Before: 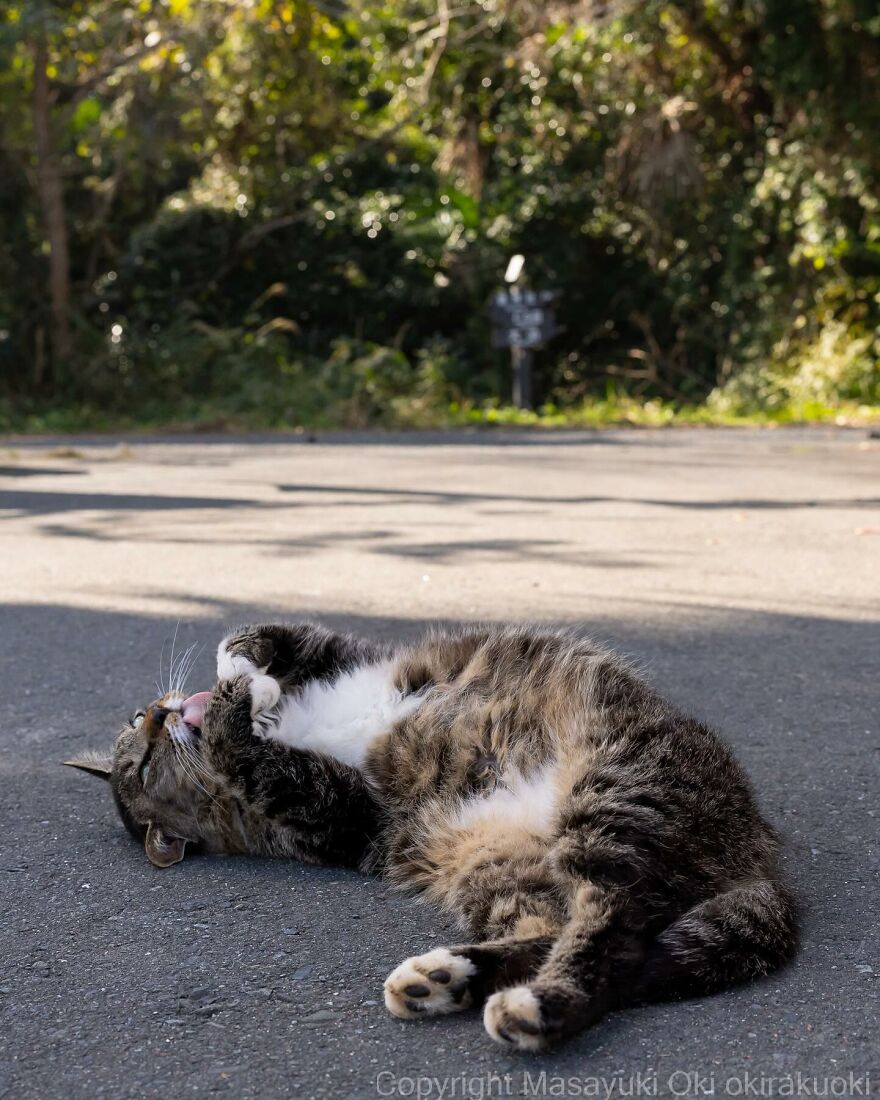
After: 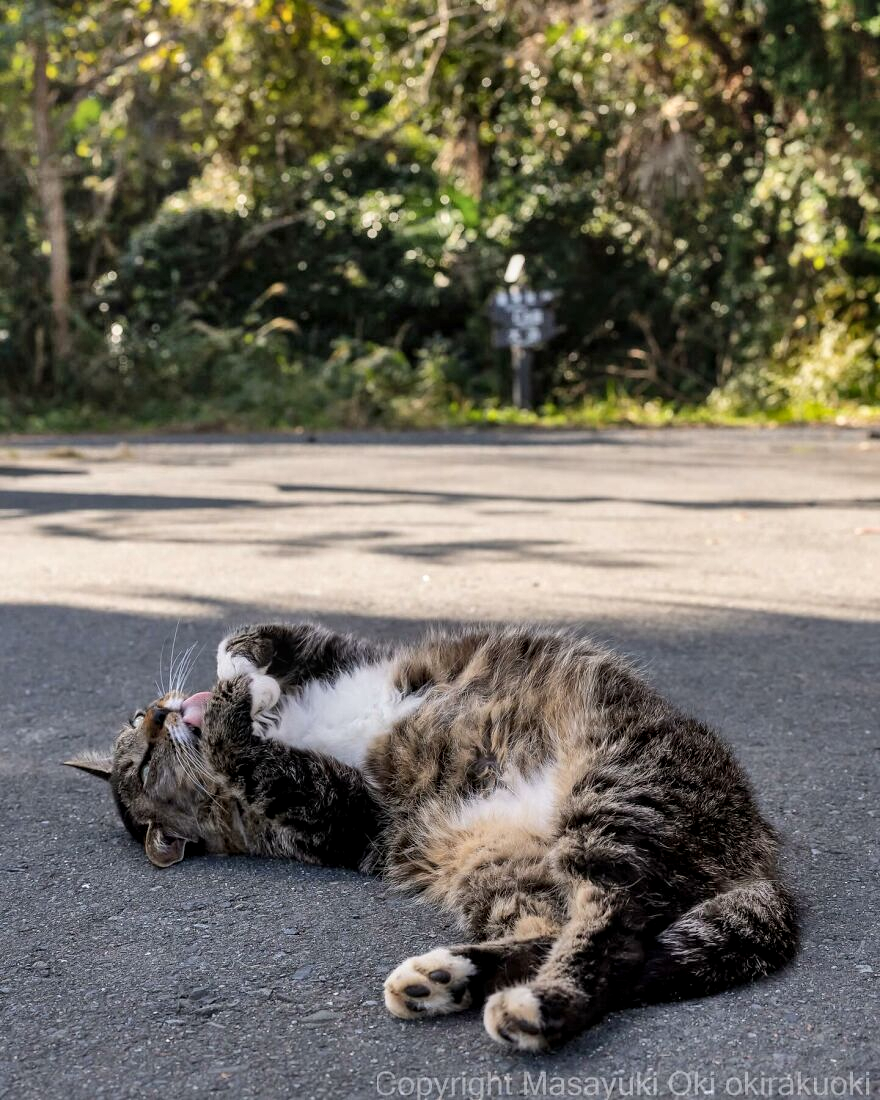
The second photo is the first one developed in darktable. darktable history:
local contrast: on, module defaults
shadows and highlights: shadows 75, highlights -25, soften with gaussian
